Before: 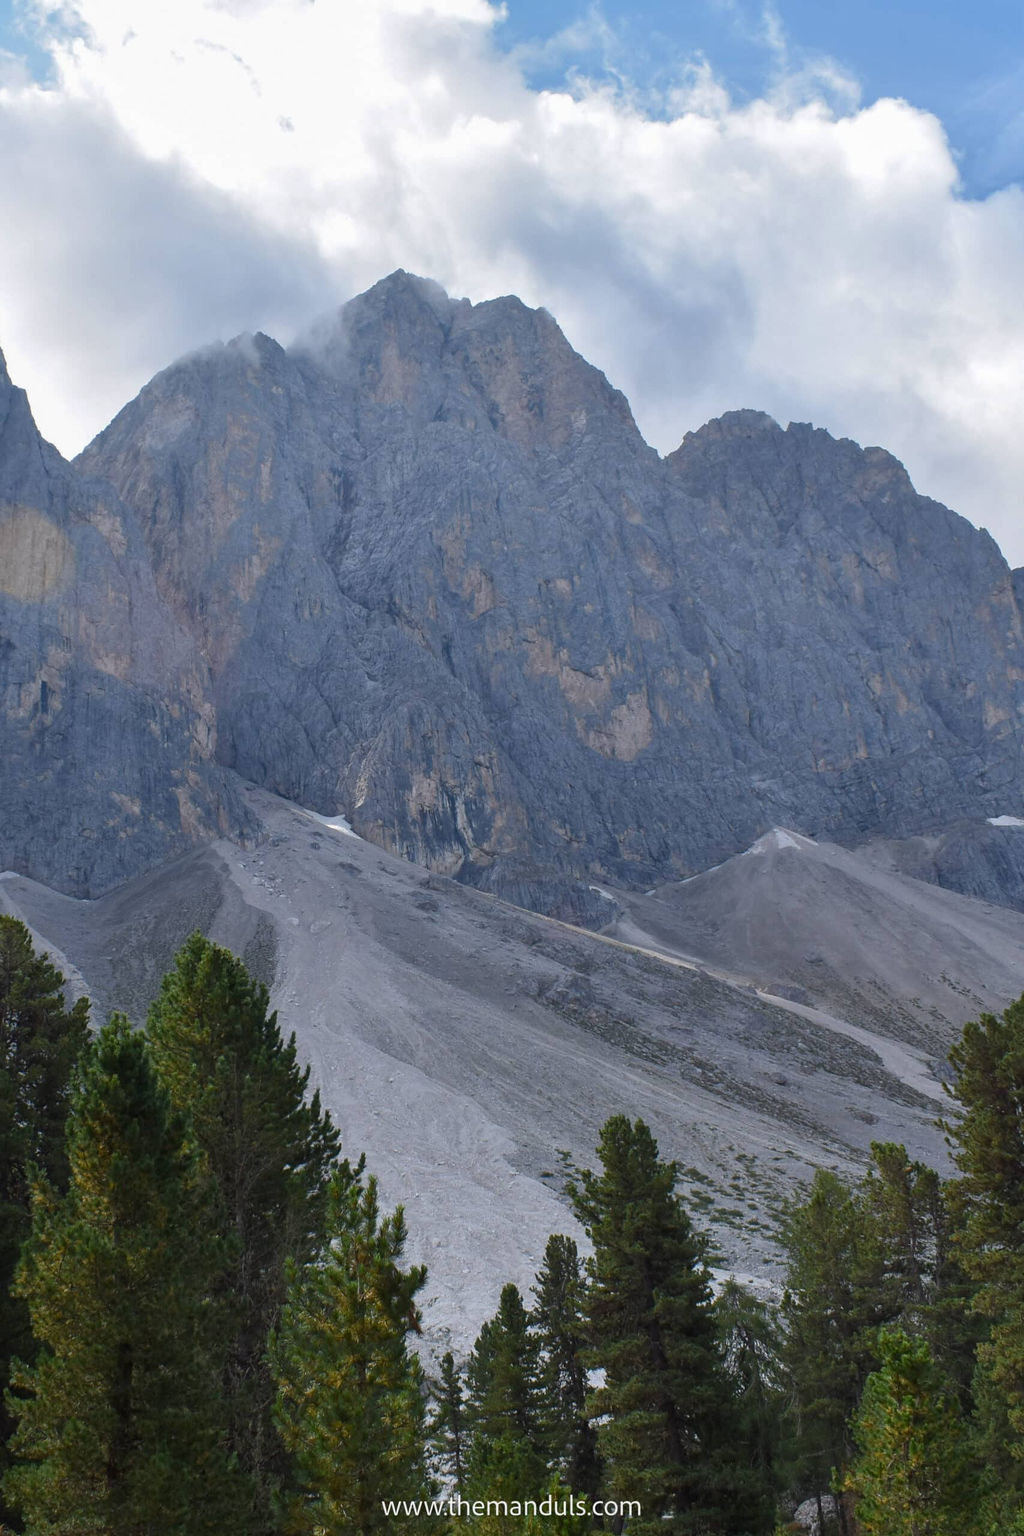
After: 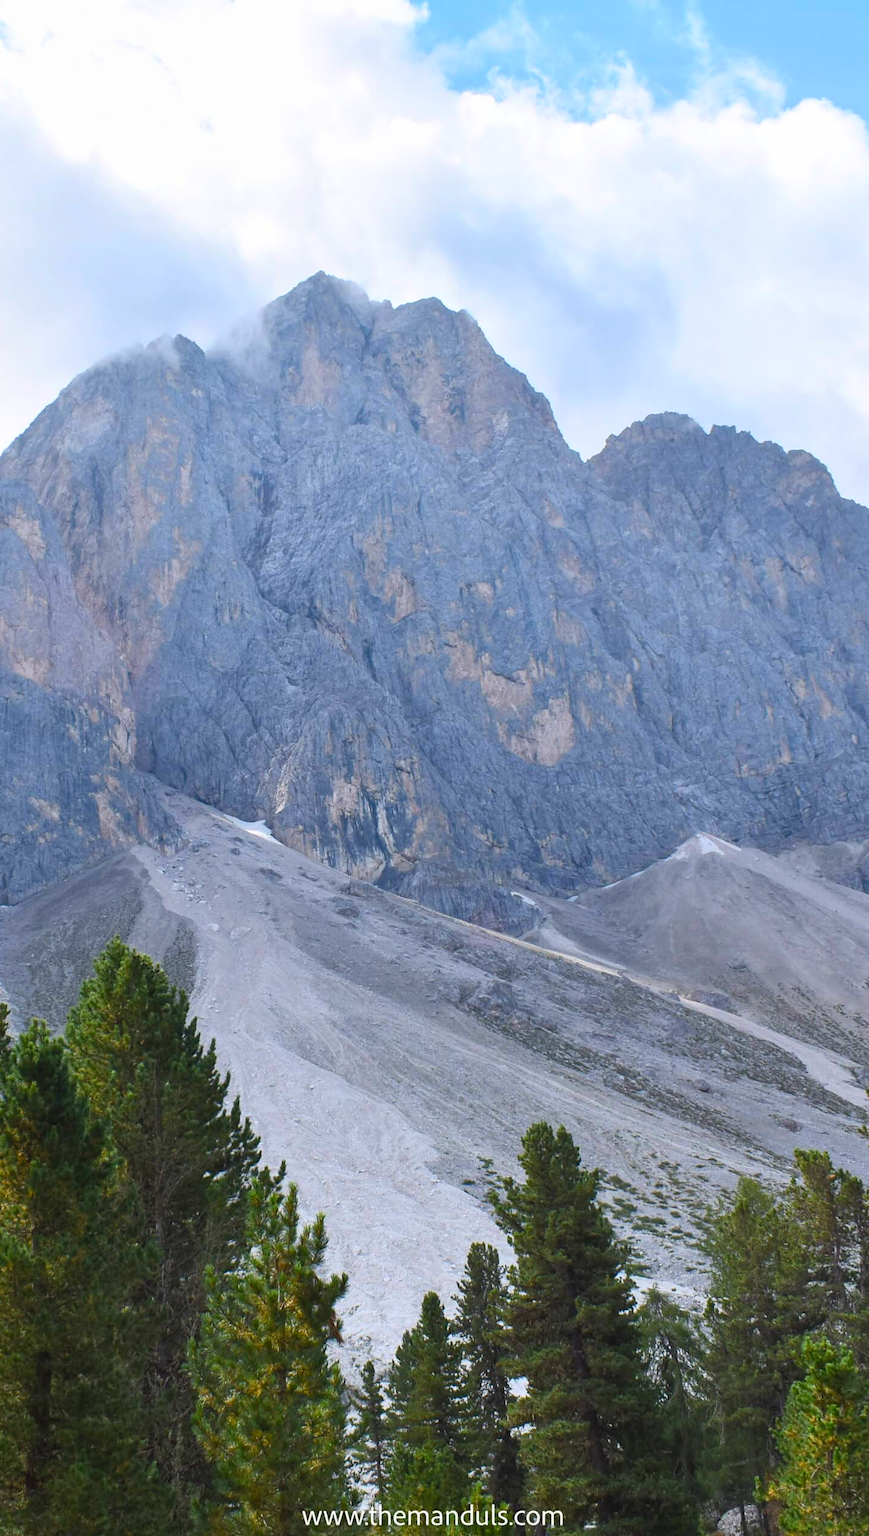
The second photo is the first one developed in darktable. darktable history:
crop: left 8.026%, right 7.374%
contrast brightness saturation: contrast 0.24, brightness 0.26, saturation 0.39
